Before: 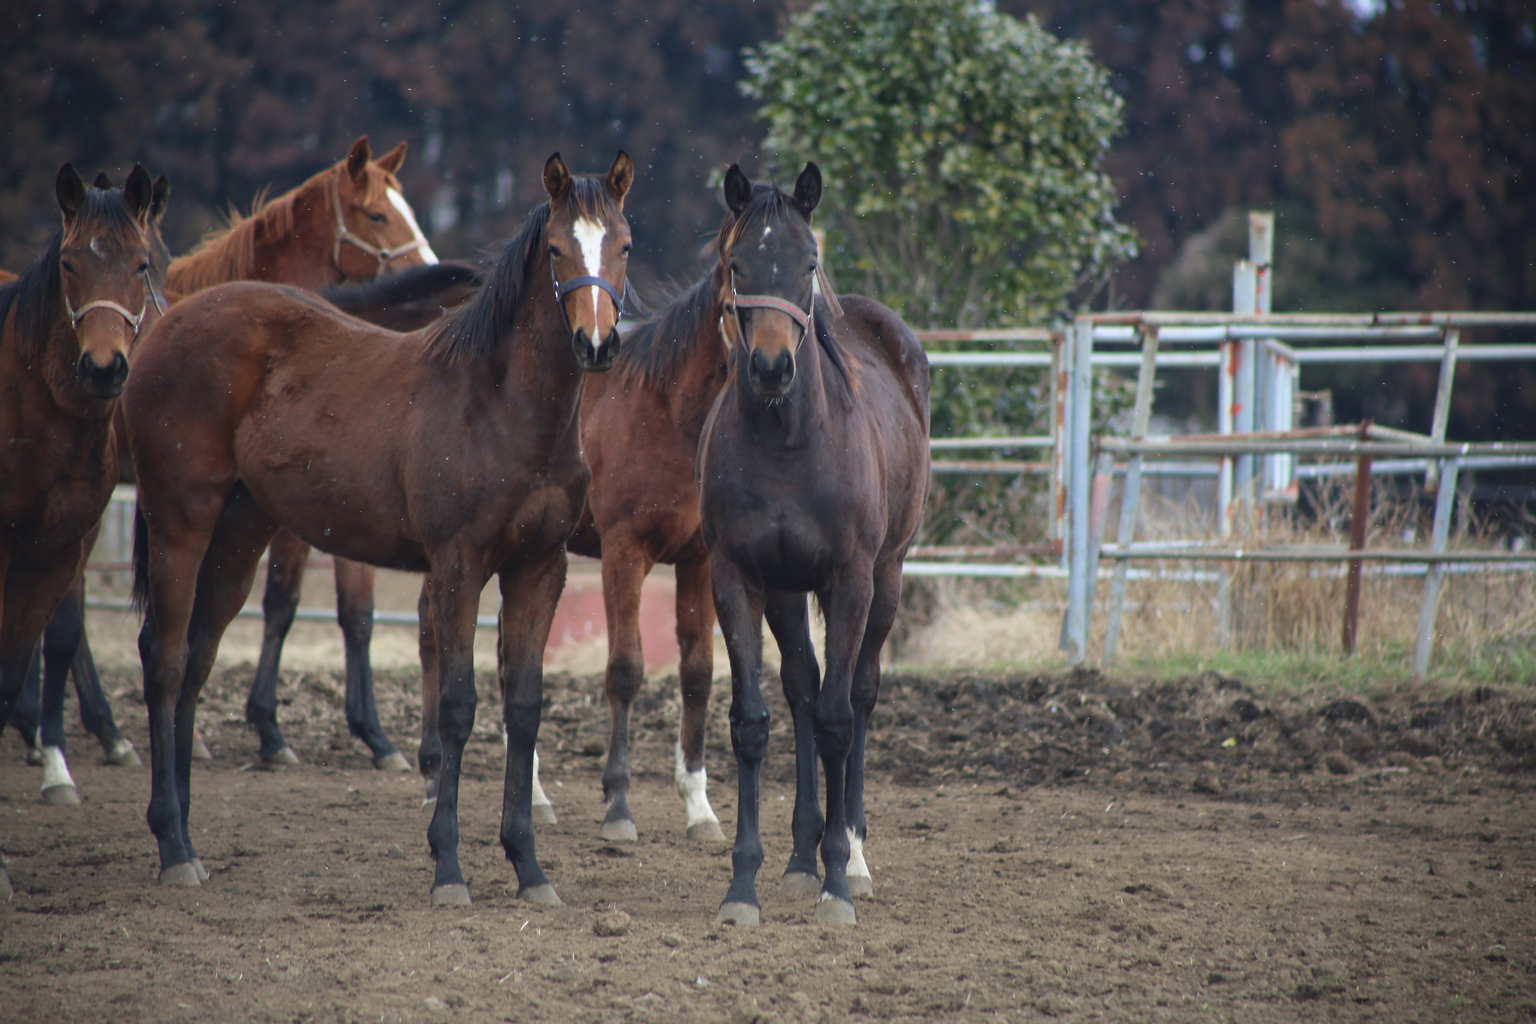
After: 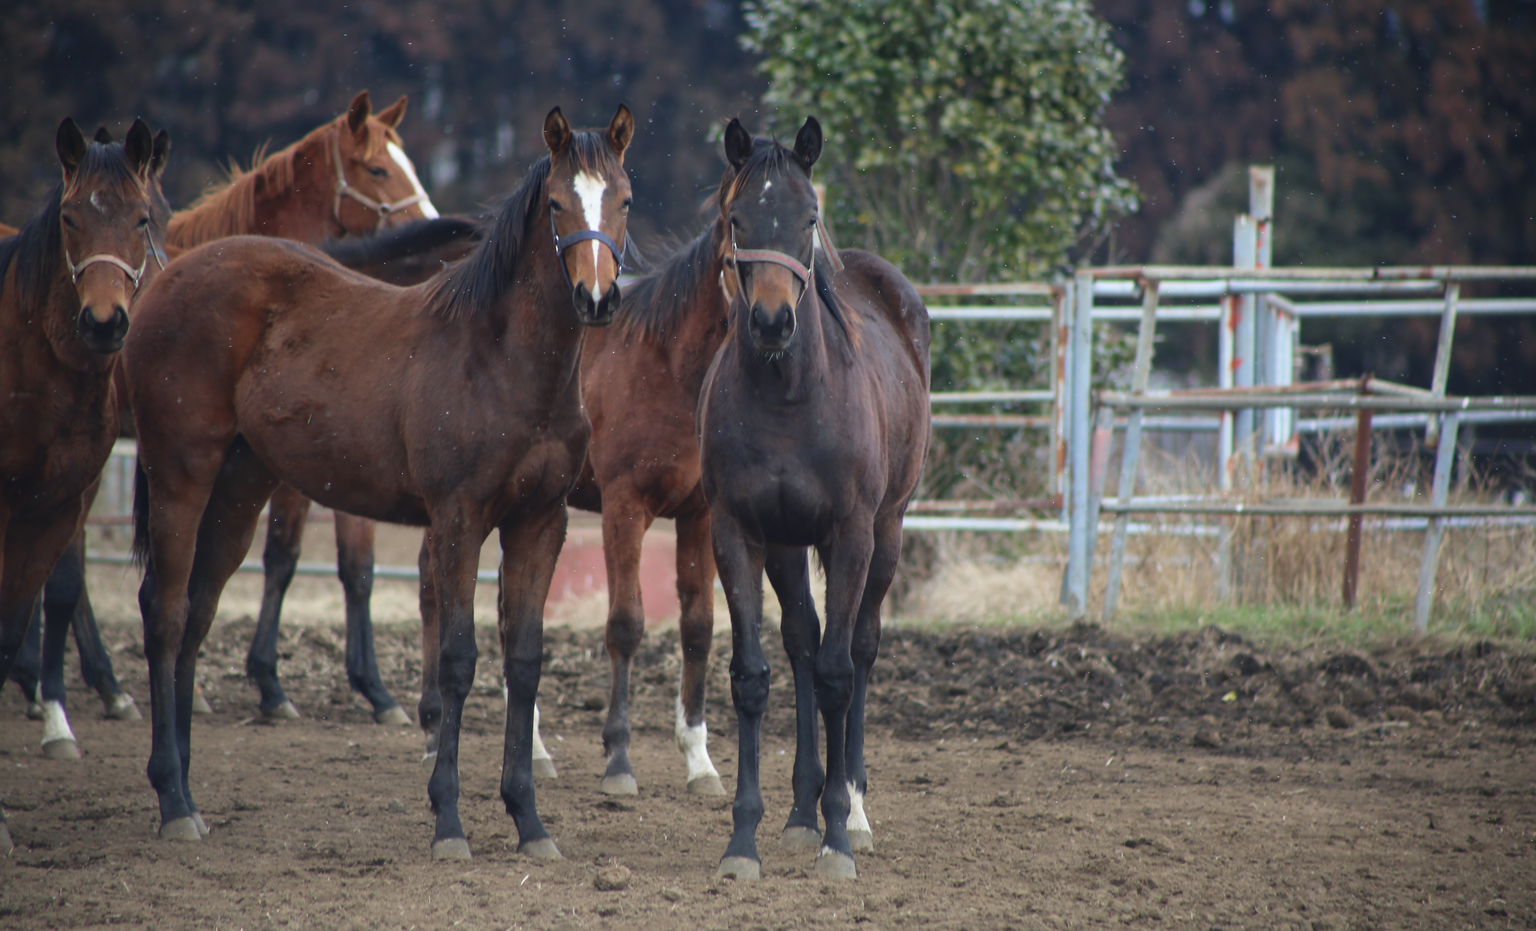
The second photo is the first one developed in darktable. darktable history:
crop and rotate: top 4.511%, bottom 4.511%
